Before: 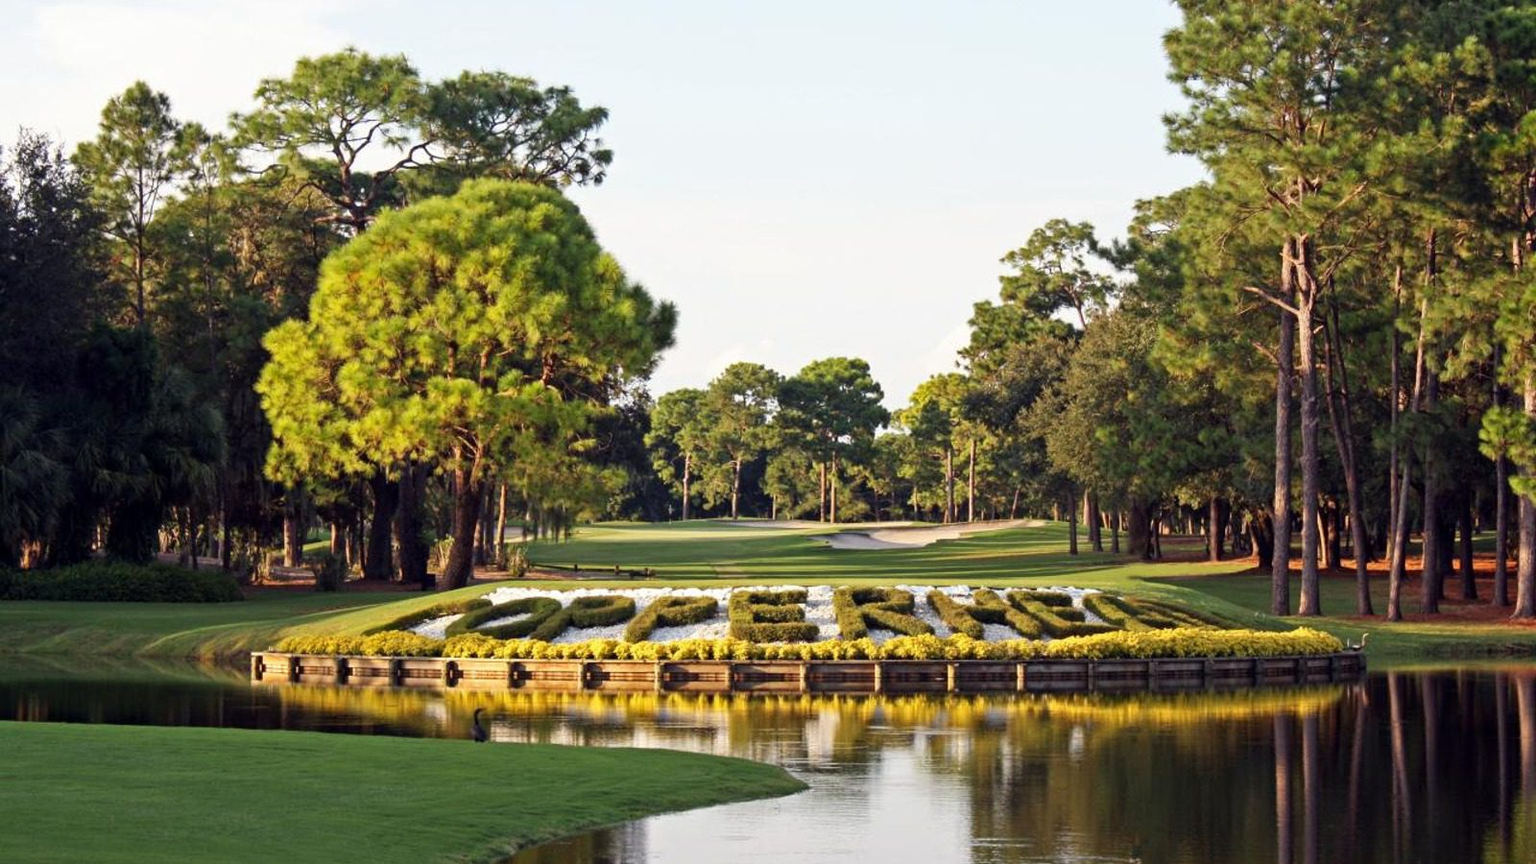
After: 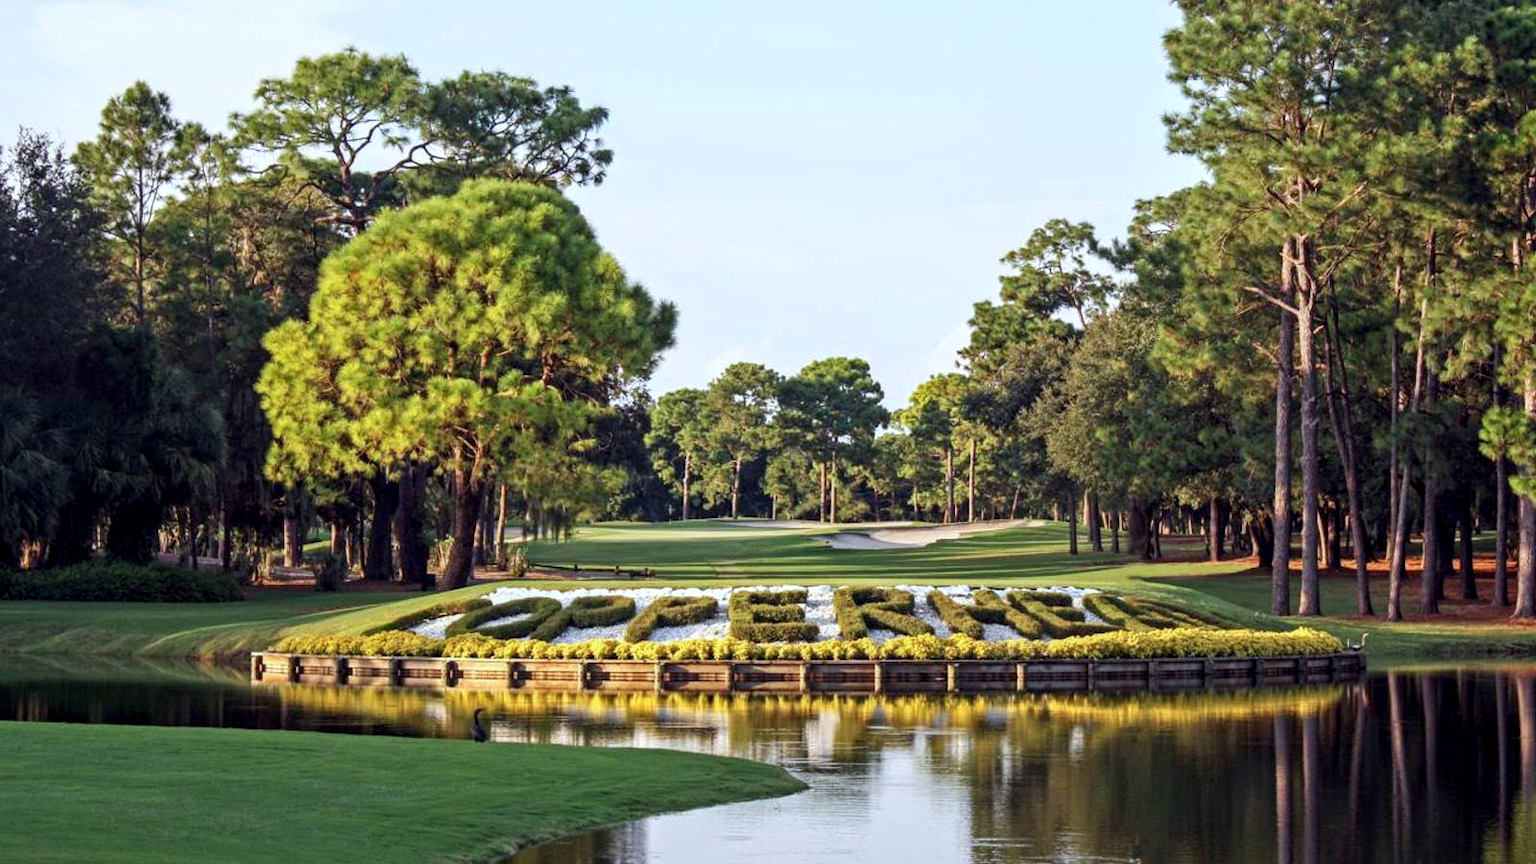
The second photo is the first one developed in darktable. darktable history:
local contrast: on, module defaults
color calibration: x 0.367, y 0.379, temperature 4388.22 K
